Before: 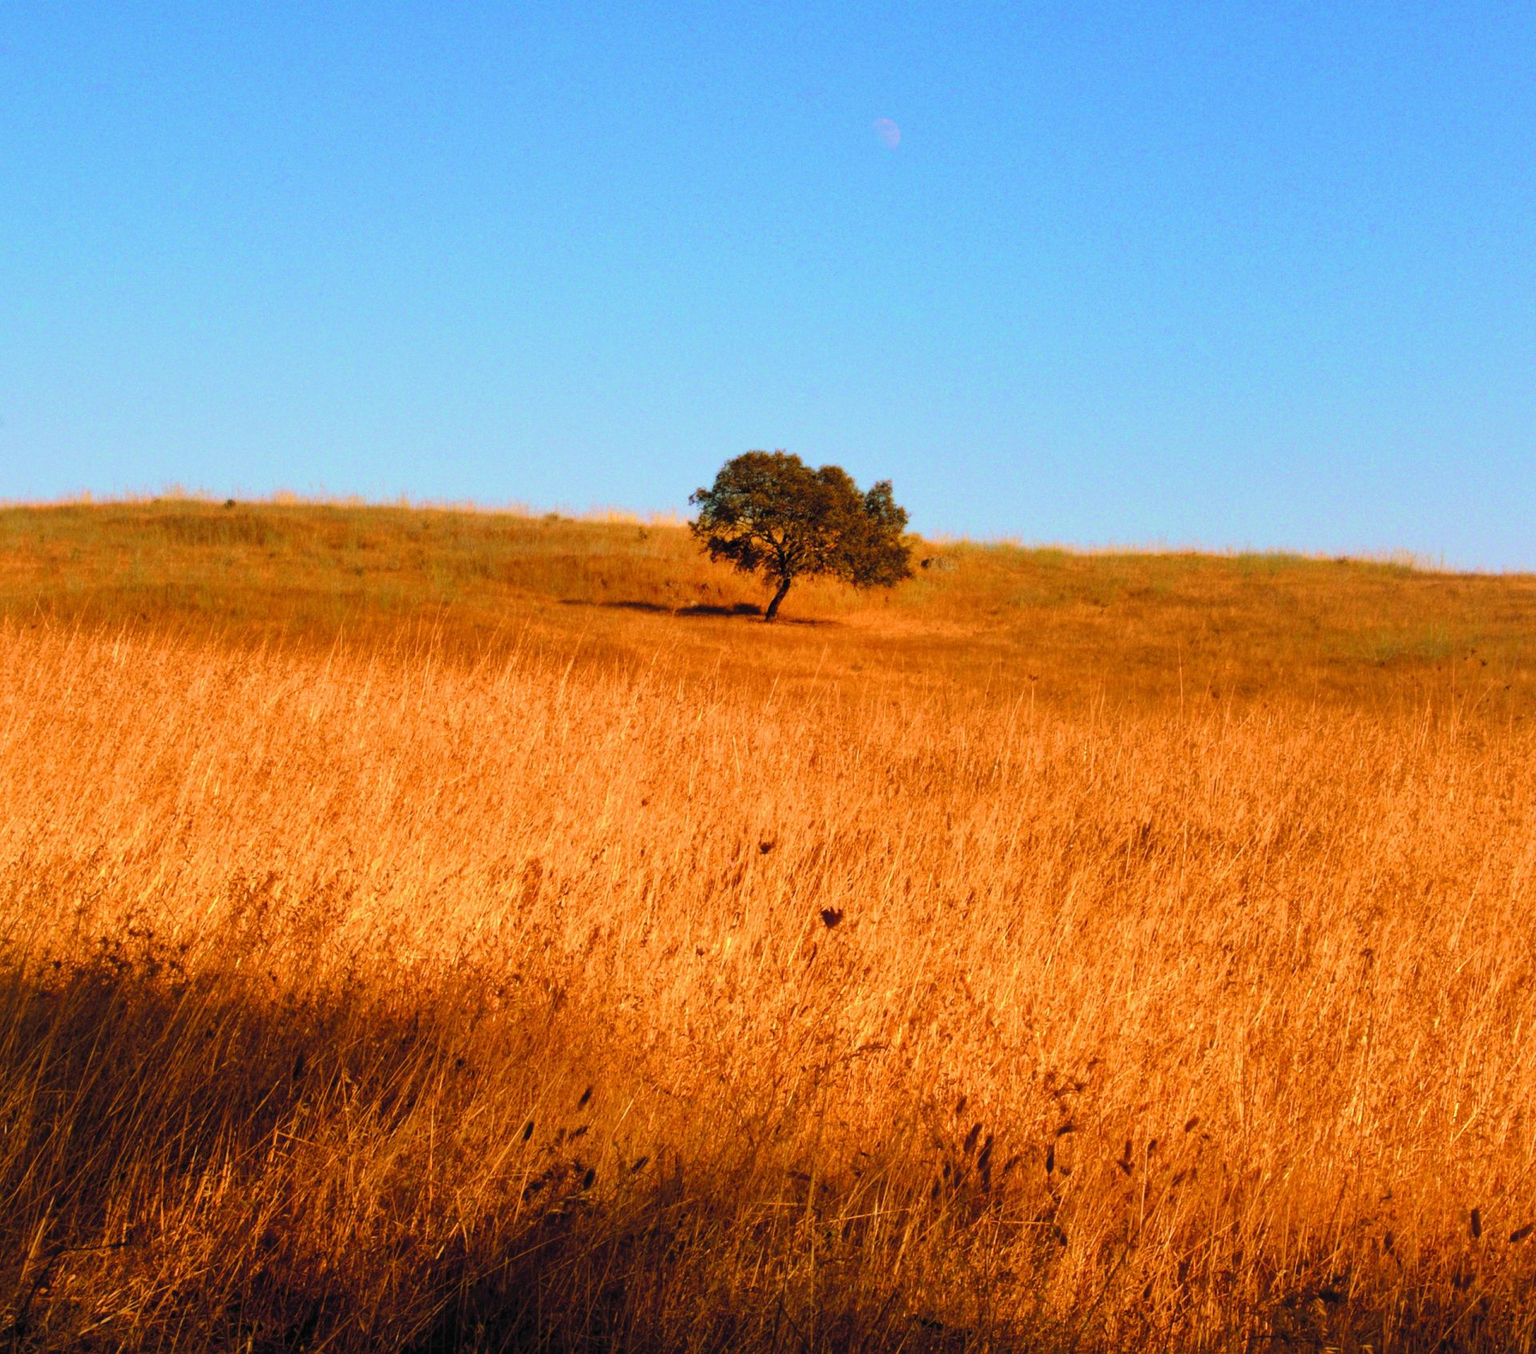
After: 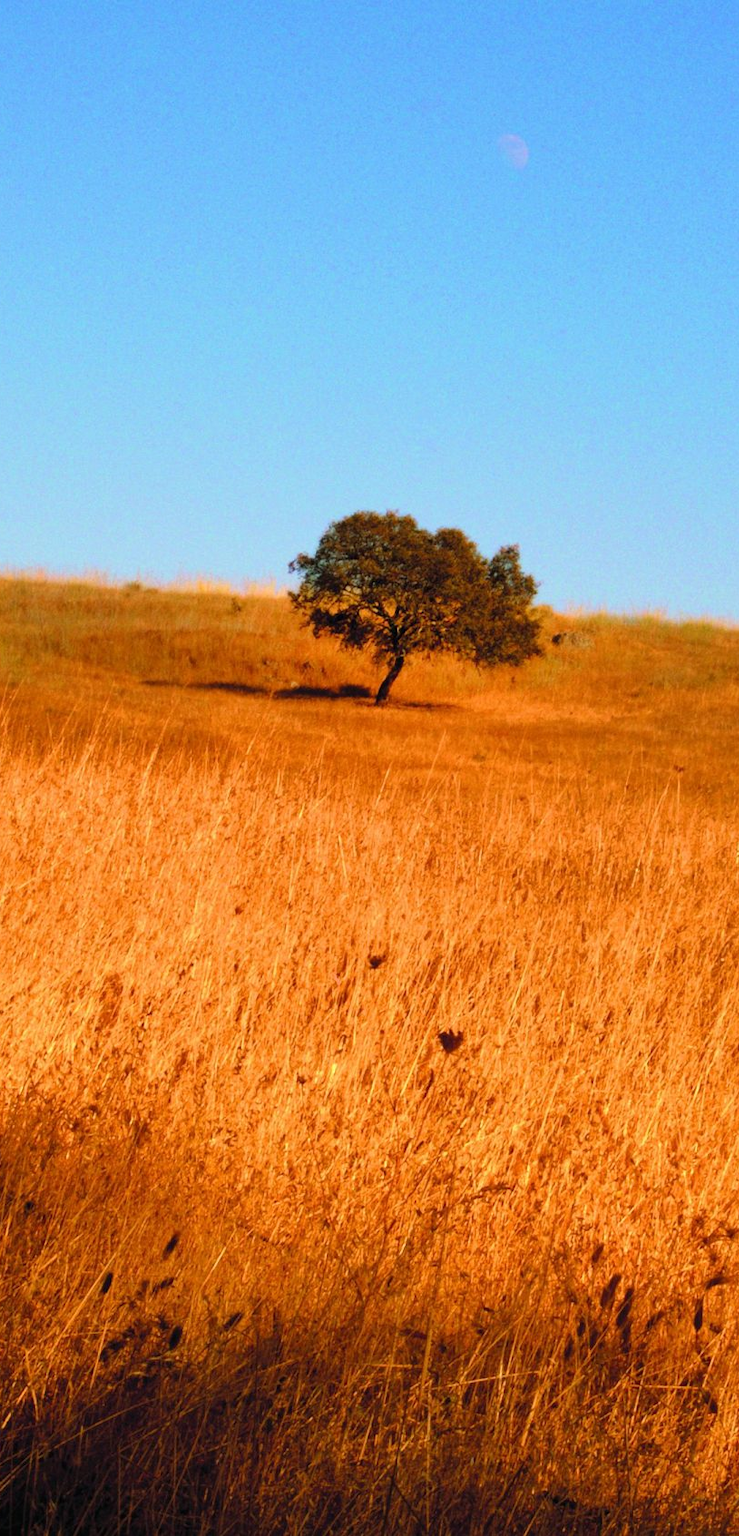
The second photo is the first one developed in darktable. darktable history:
crop: left 28.285%, right 29.216%
